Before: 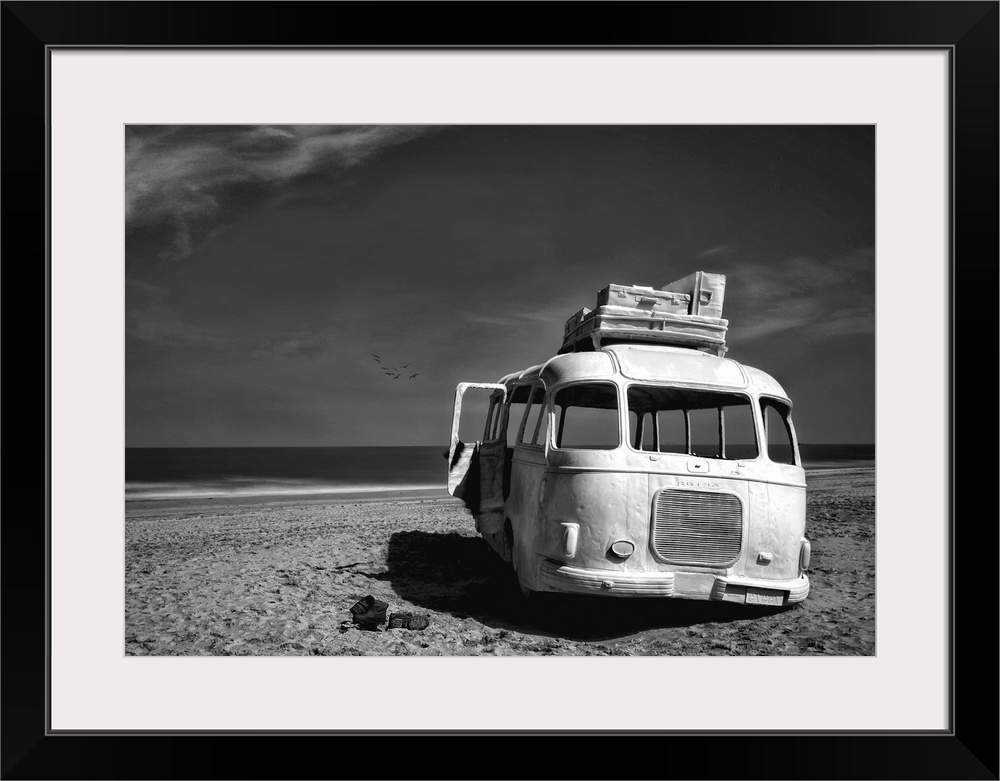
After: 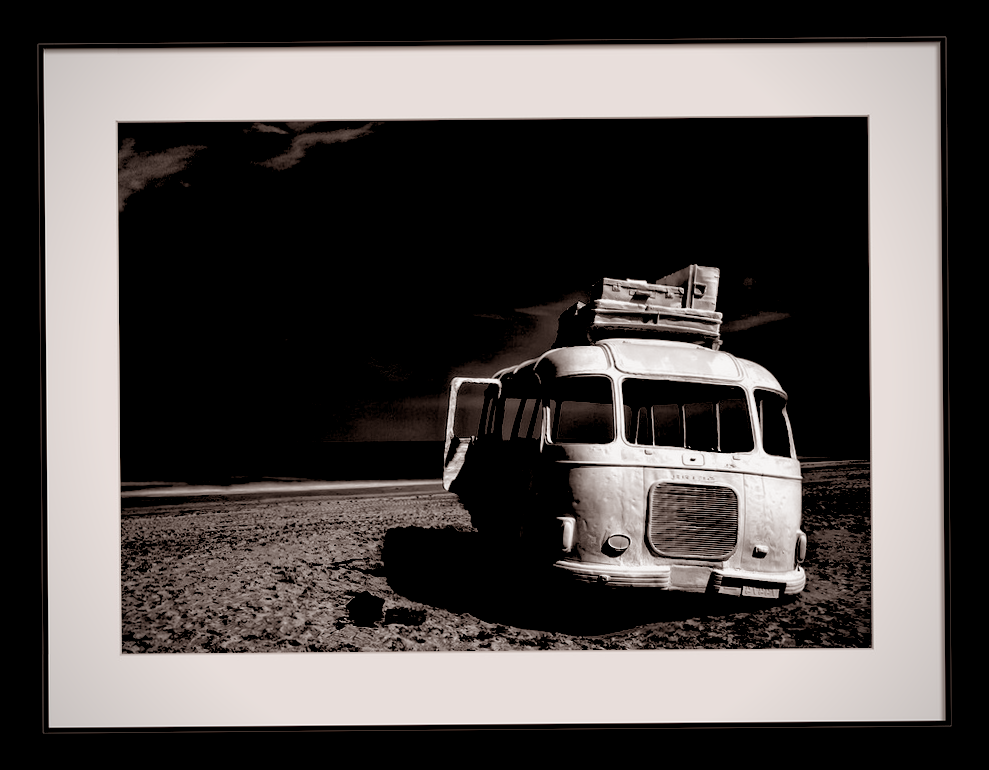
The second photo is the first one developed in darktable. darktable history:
vignetting: fall-off radius 60.92%
exposure: black level correction 0.1, exposure -0.092 EV, compensate highlight preservation false
rotate and perspective: rotation -0.45°, automatic cropping original format, crop left 0.008, crop right 0.992, crop top 0.012, crop bottom 0.988
rgb levels: mode RGB, independent channels, levels [[0, 0.5, 1], [0, 0.521, 1], [0, 0.536, 1]]
